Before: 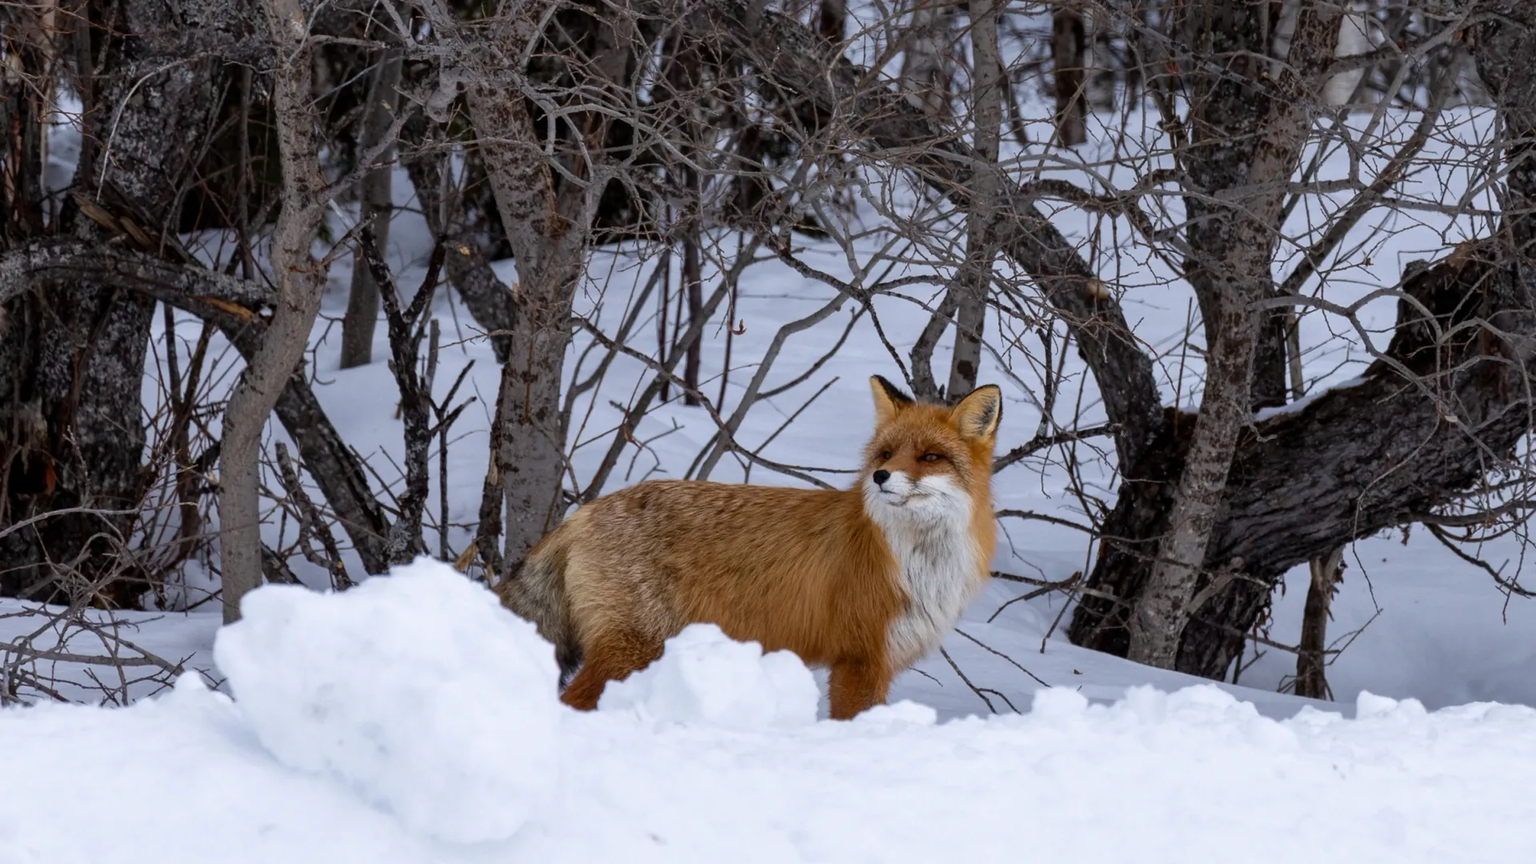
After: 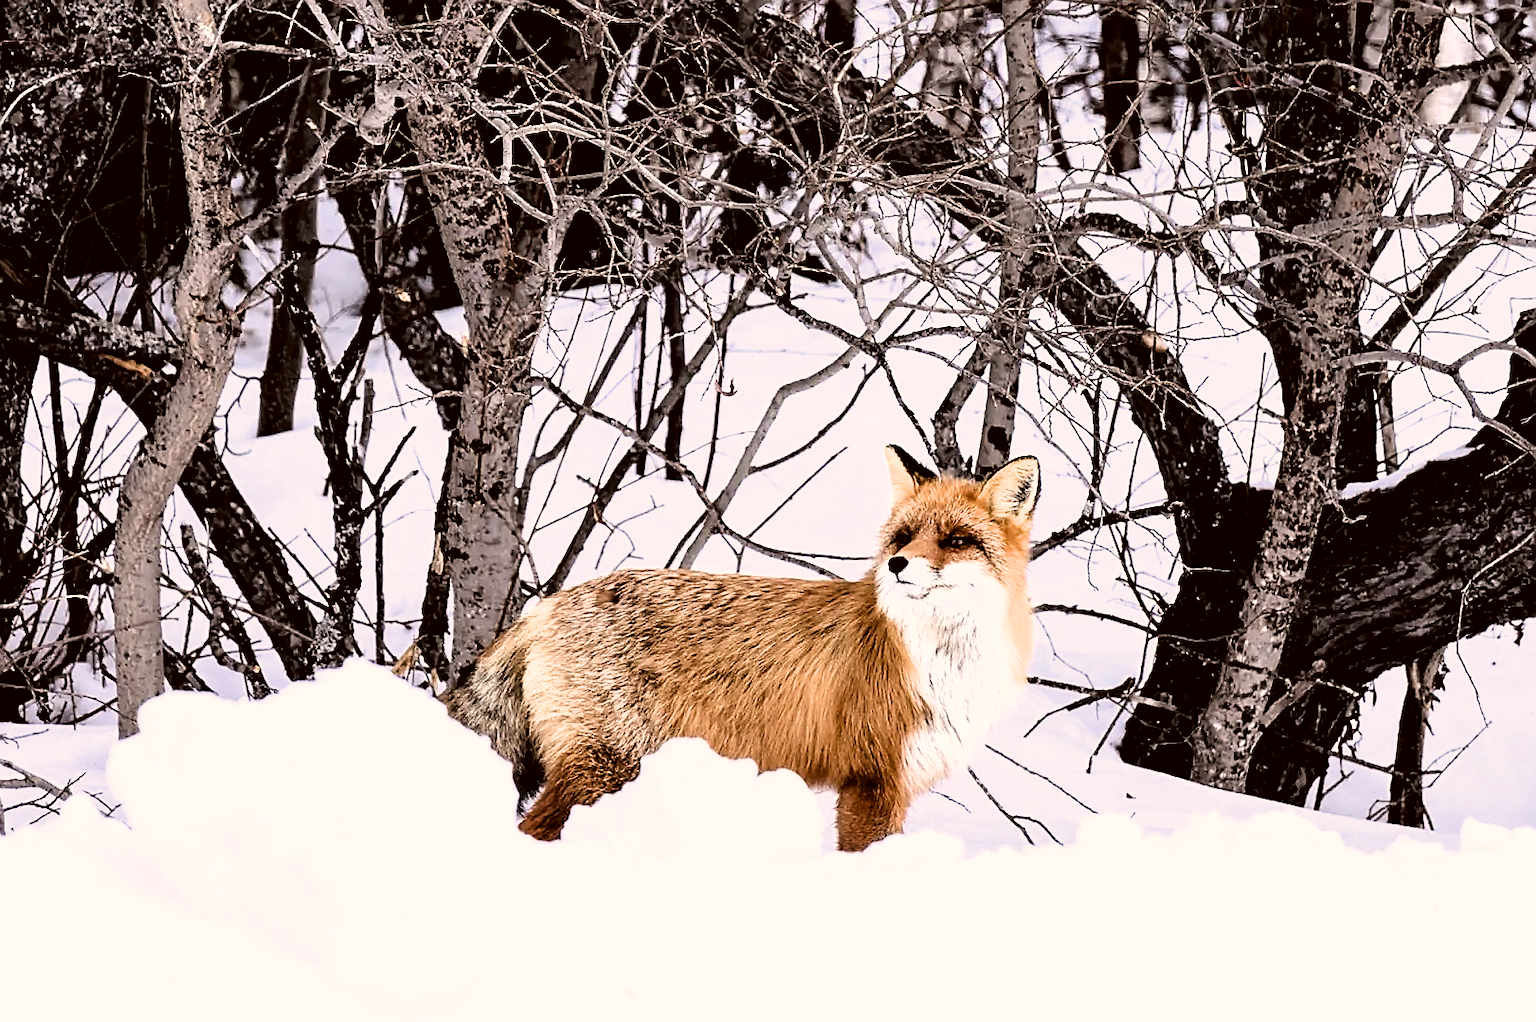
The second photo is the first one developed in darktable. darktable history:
sharpen: radius 1.36, amount 1.244, threshold 0.661
crop: left 8.056%, right 7.481%
tone equalizer: -7 EV 0.165 EV, -6 EV 0.605 EV, -5 EV 1.18 EV, -4 EV 1.31 EV, -3 EV 1.14 EV, -2 EV 0.6 EV, -1 EV 0.164 EV, edges refinement/feathering 500, mask exposure compensation -1.57 EV, preserve details no
color correction: highlights a* 6.16, highlights b* 7.48, shadows a* 5.48, shadows b* 7.08, saturation 0.889
filmic rgb: black relative exposure -8.26 EV, white relative exposure 2.22 EV, hardness 7.06, latitude 86.08%, contrast 1.707, highlights saturation mix -4.41%, shadows ↔ highlights balance -2.53%
